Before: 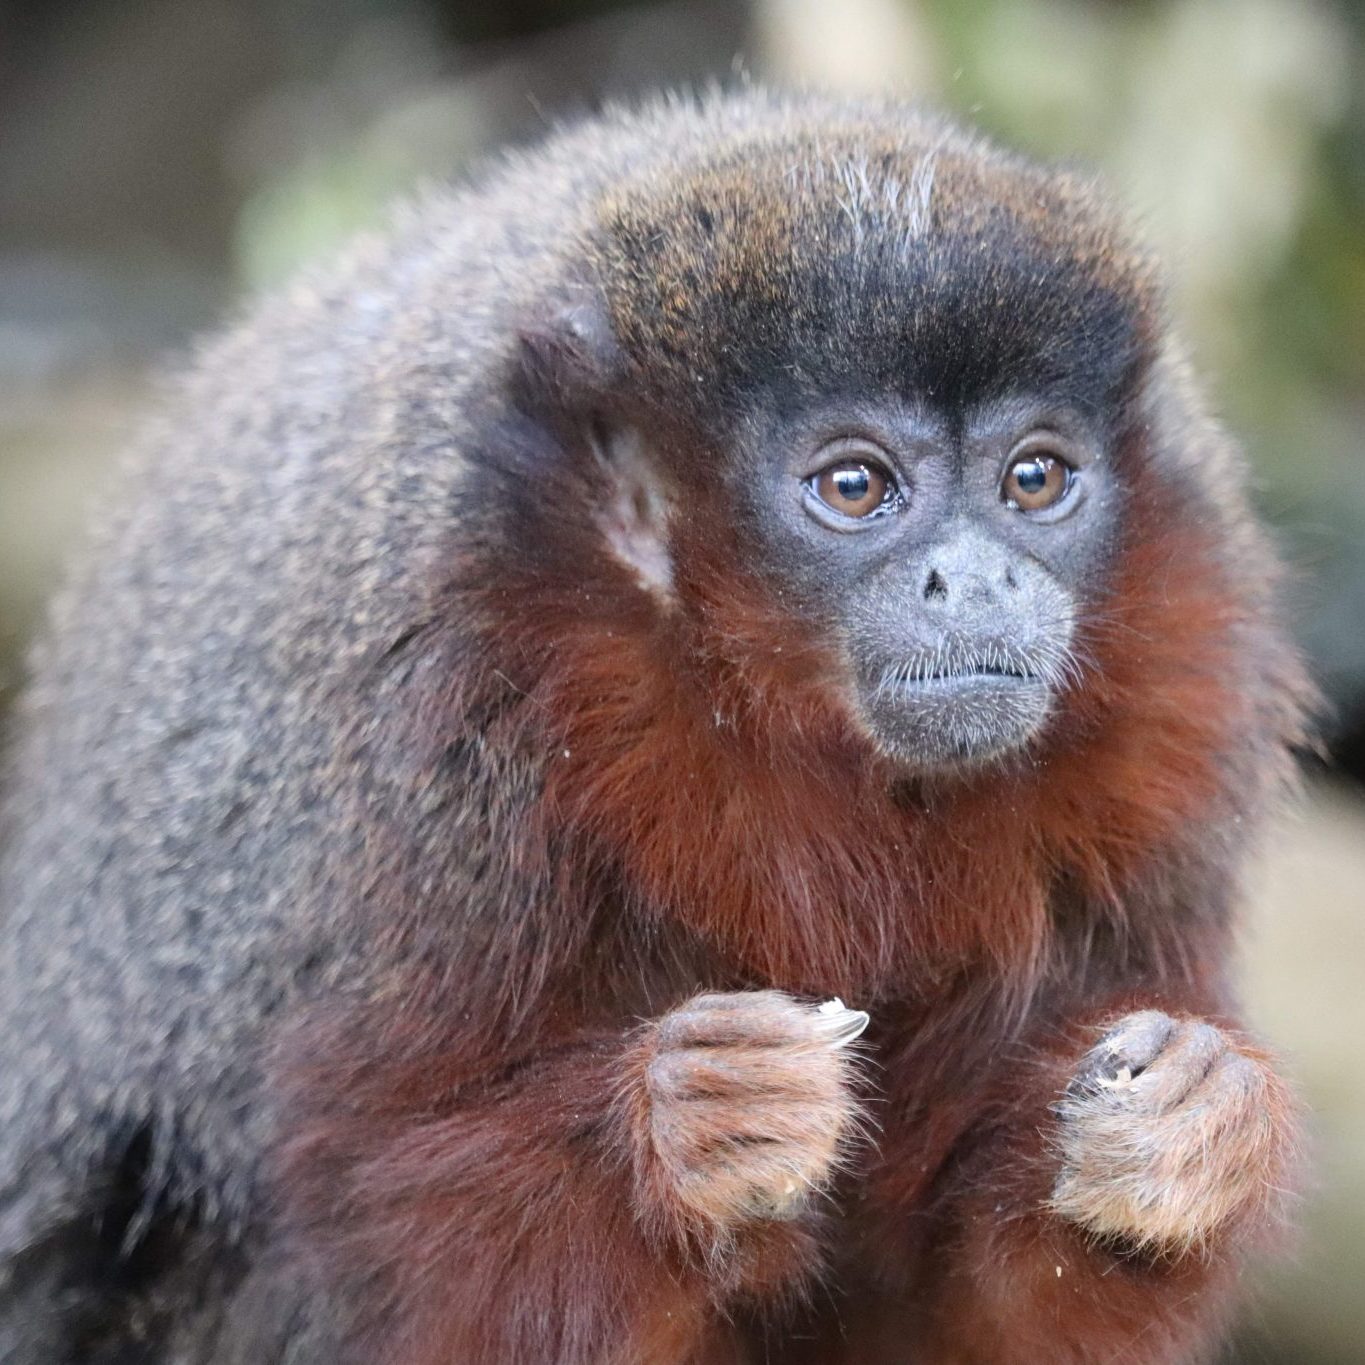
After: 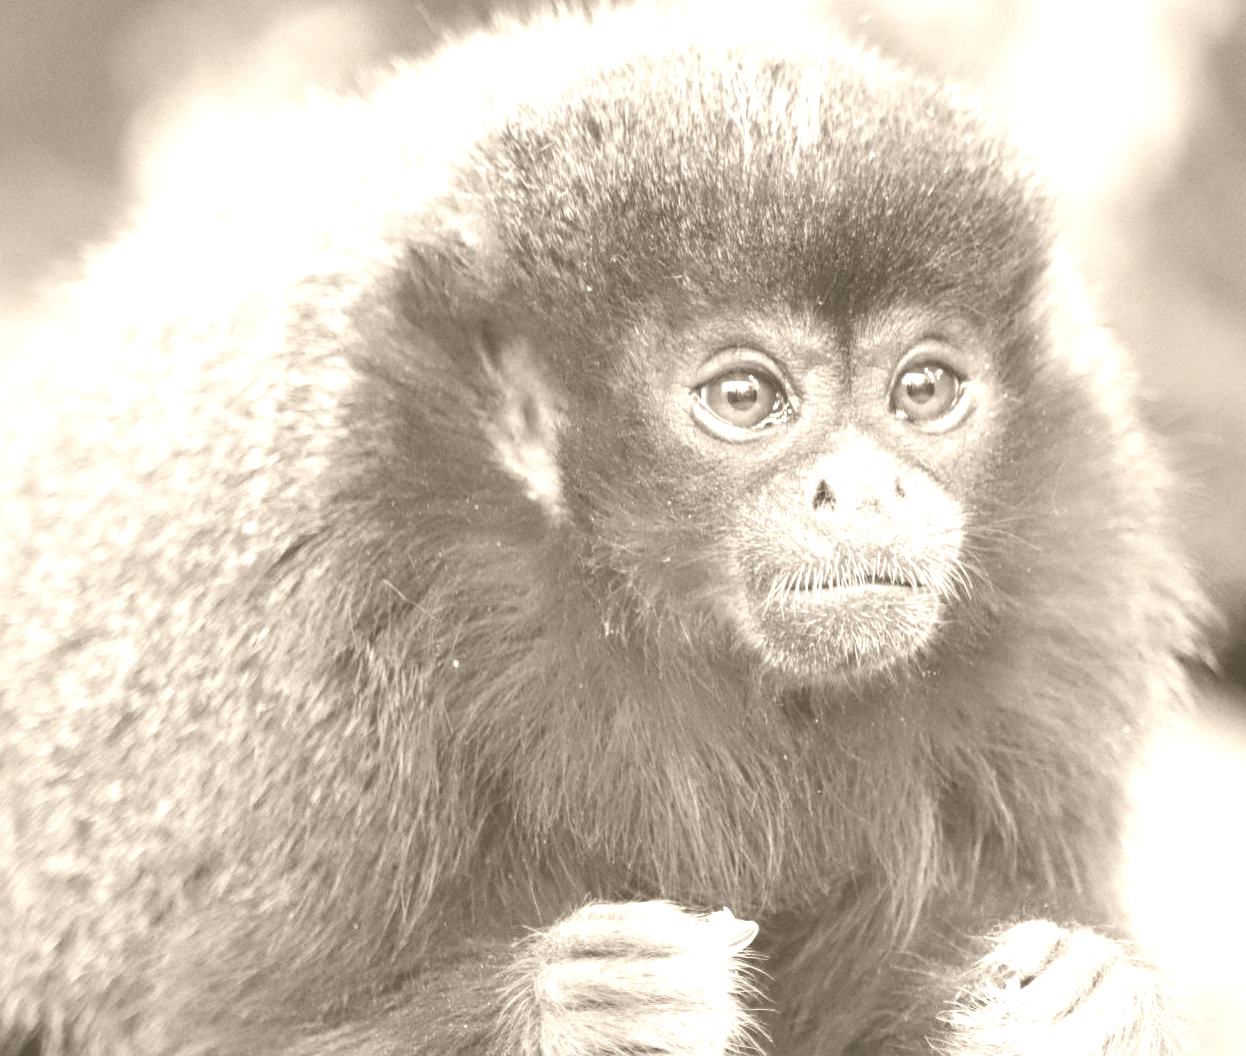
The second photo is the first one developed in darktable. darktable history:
crop: left 8.155%, top 6.611%, bottom 15.385%
colorize: hue 34.49°, saturation 35.33%, source mix 100%, version 1
